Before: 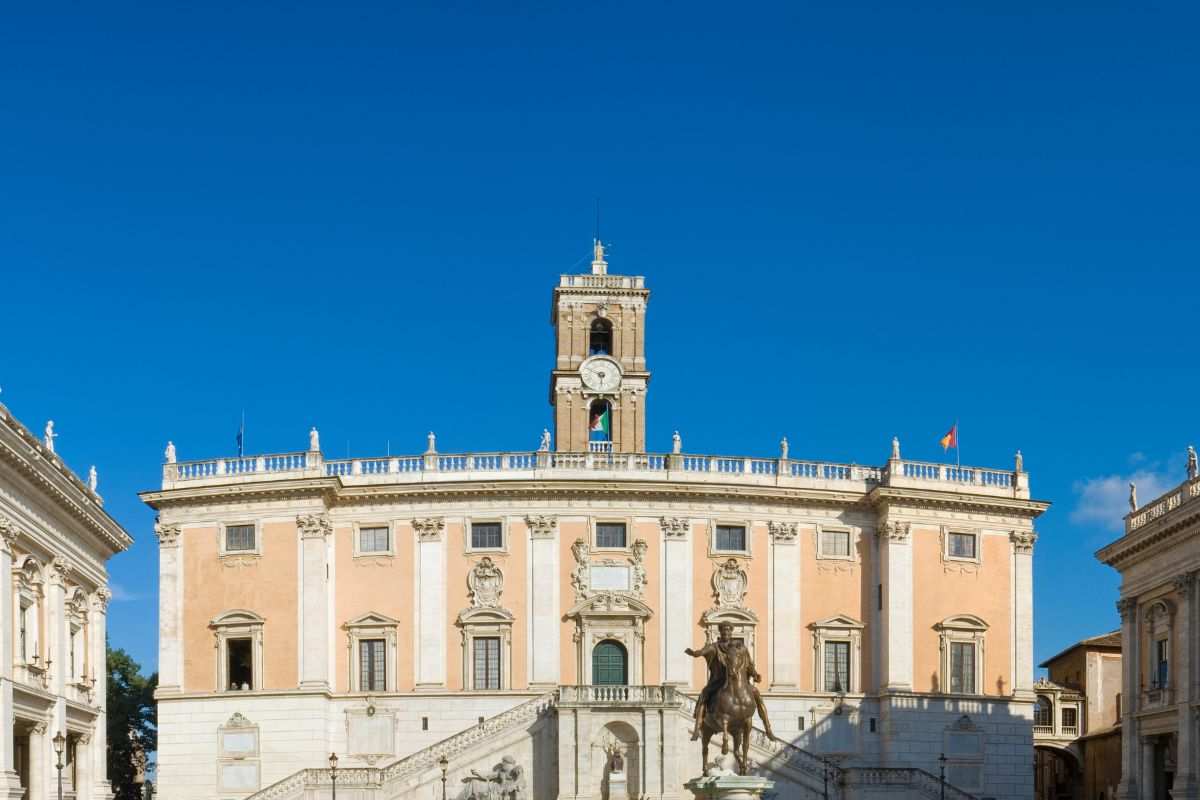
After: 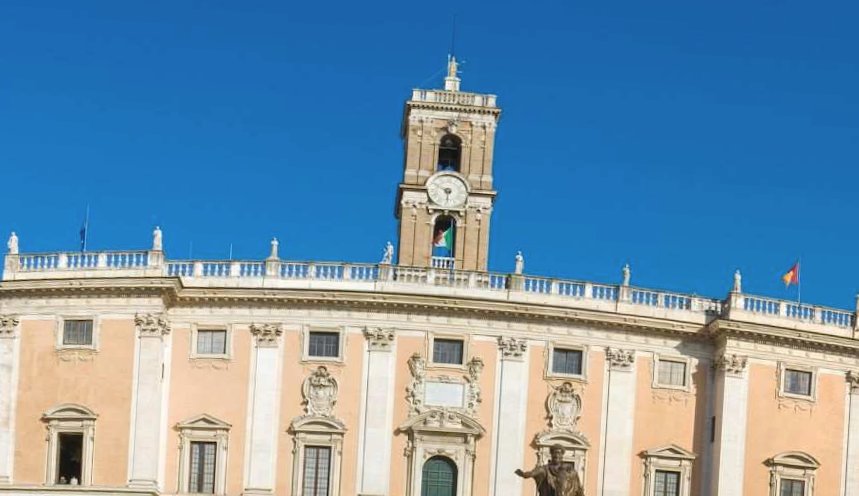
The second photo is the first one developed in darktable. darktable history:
exposure: black level correction -0.003, exposure 0.04 EV, compensate highlight preservation false
crop and rotate: angle -3.37°, left 9.79%, top 20.73%, right 12.42%, bottom 11.82%
contrast brightness saturation: saturation -0.05
